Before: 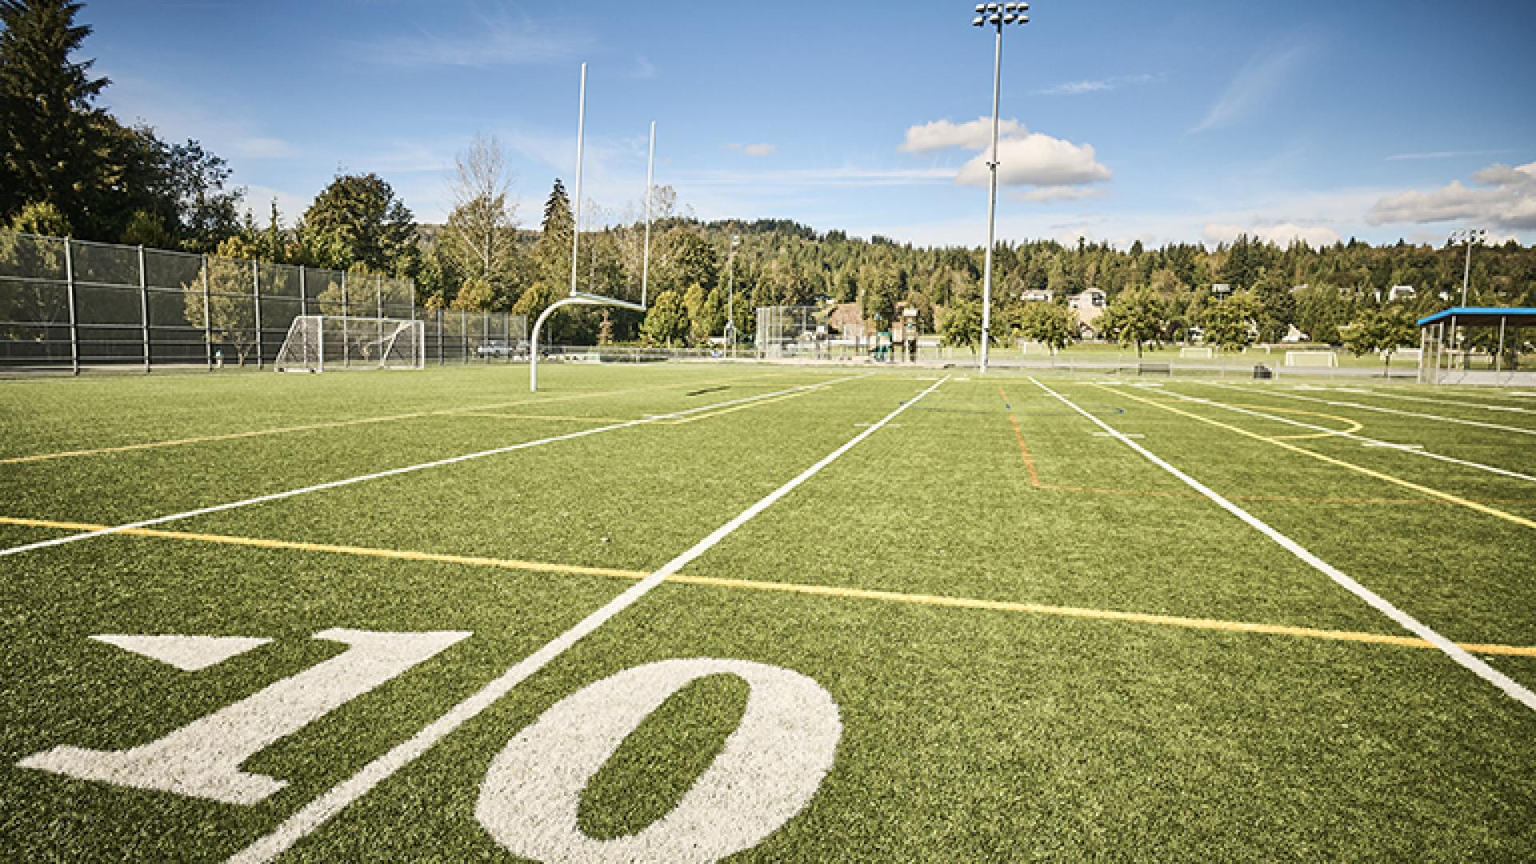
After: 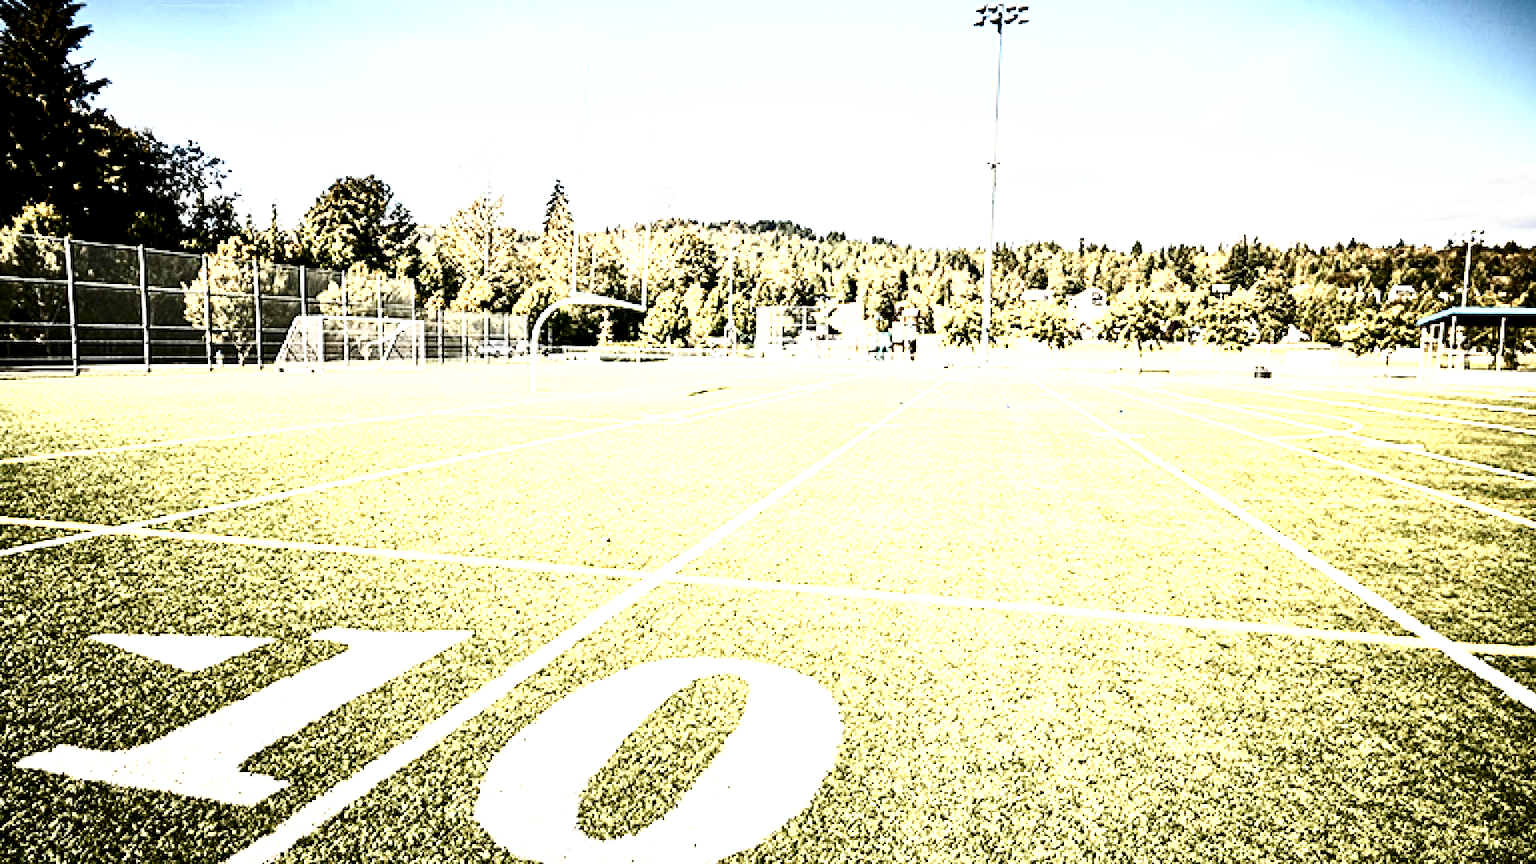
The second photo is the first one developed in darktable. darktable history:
tone equalizer: -8 EV -0.394 EV, -7 EV -0.355 EV, -6 EV -0.328 EV, -5 EV -0.259 EV, -3 EV 0.19 EV, -2 EV 0.336 EV, -1 EV 0.393 EV, +0 EV 0.429 EV, edges refinement/feathering 500, mask exposure compensation -1.57 EV, preserve details no
exposure: black level correction 0.023, exposure 0.185 EV, compensate highlight preservation false
color zones: curves: ch0 [(0.018, 0.548) (0.197, 0.654) (0.425, 0.447) (0.605, 0.658) (0.732, 0.579)]; ch1 [(0.105, 0.531) (0.224, 0.531) (0.386, 0.39) (0.618, 0.456) (0.732, 0.456) (0.956, 0.421)]; ch2 [(0.039, 0.583) (0.215, 0.465) (0.399, 0.544) (0.465, 0.548) (0.614, 0.447) (0.724, 0.43) (0.882, 0.623) (0.956, 0.632)]
contrast brightness saturation: contrast 0.247, saturation -0.306
base curve: curves: ch0 [(0, 0) (0.026, 0.03) (0.109, 0.232) (0.351, 0.748) (0.669, 0.968) (1, 1)], preserve colors none
